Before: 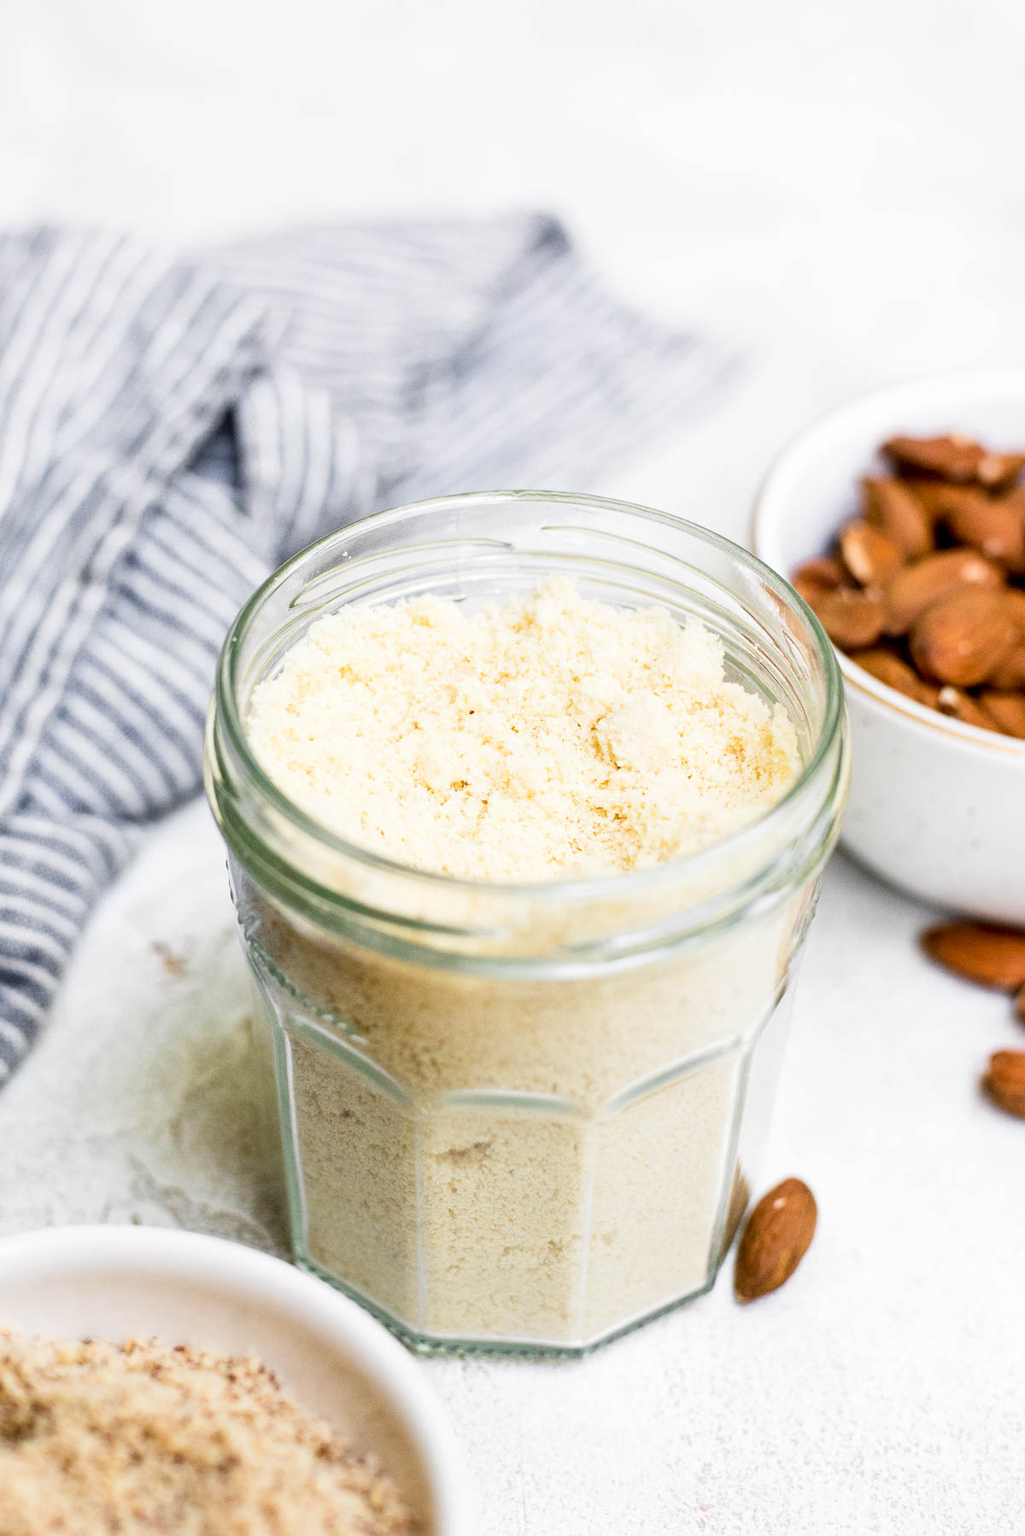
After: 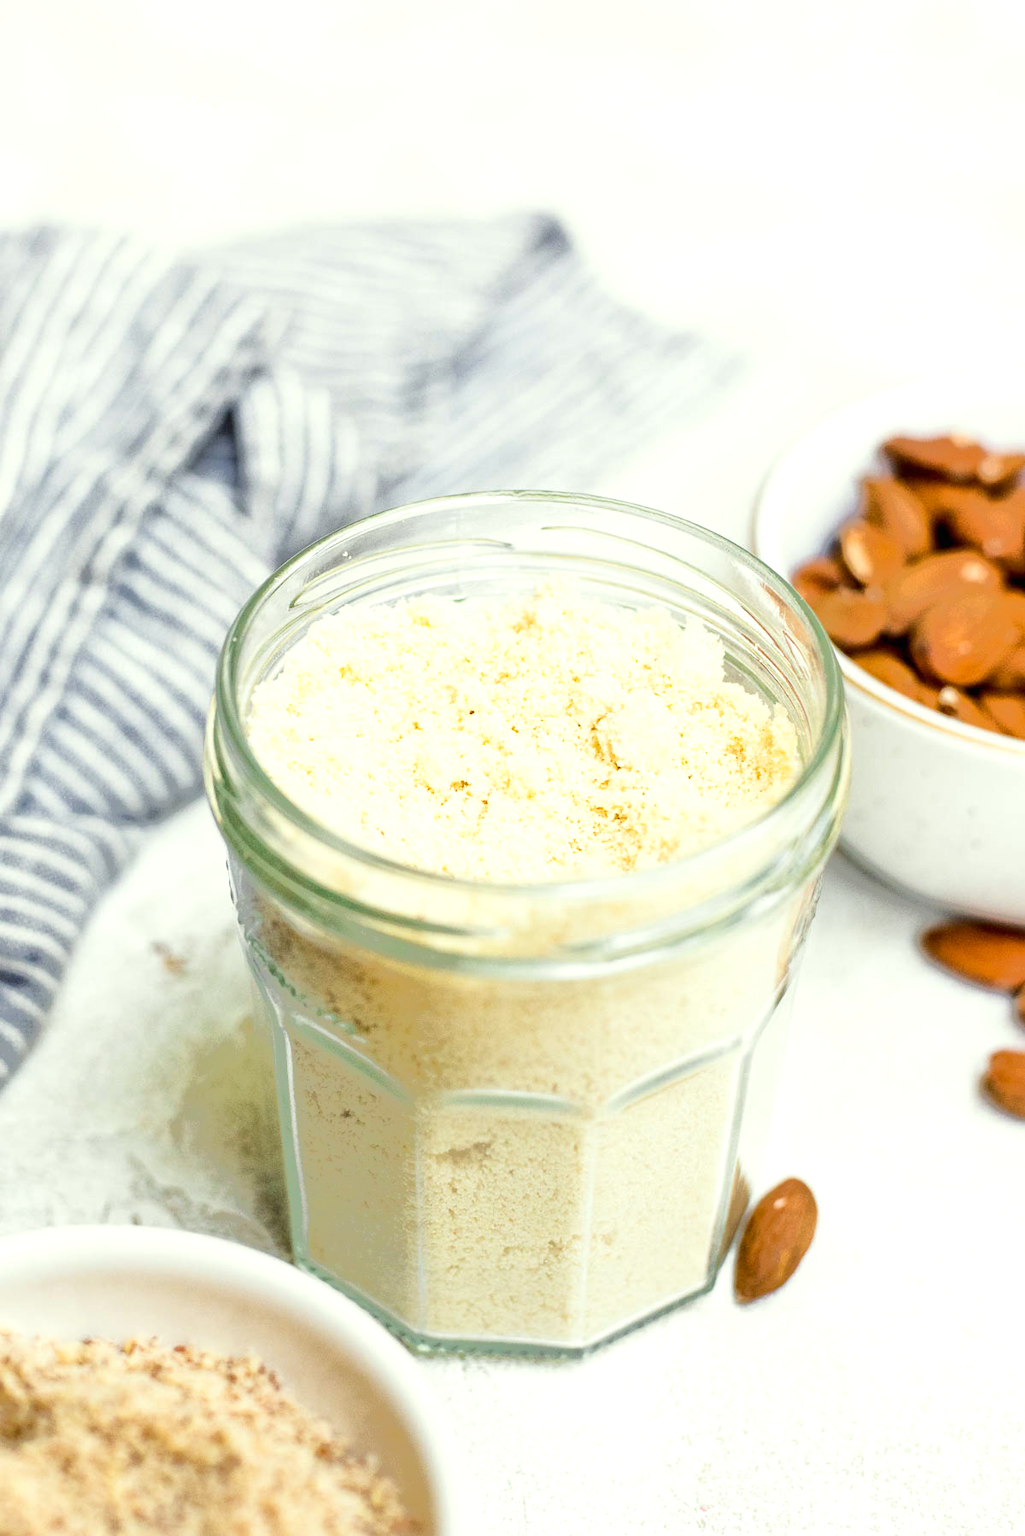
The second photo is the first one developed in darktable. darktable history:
color correction: highlights a* -4.28, highlights b* 6.53
tone equalizer: -7 EV -0.63 EV, -6 EV 1 EV, -5 EV -0.45 EV, -4 EV 0.43 EV, -3 EV 0.41 EV, -2 EV 0.15 EV, -1 EV -0.15 EV, +0 EV -0.39 EV, smoothing diameter 25%, edges refinement/feathering 10, preserve details guided filter
exposure: black level correction 0, exposure 0.7 EV, compensate exposure bias true, compensate highlight preservation false
